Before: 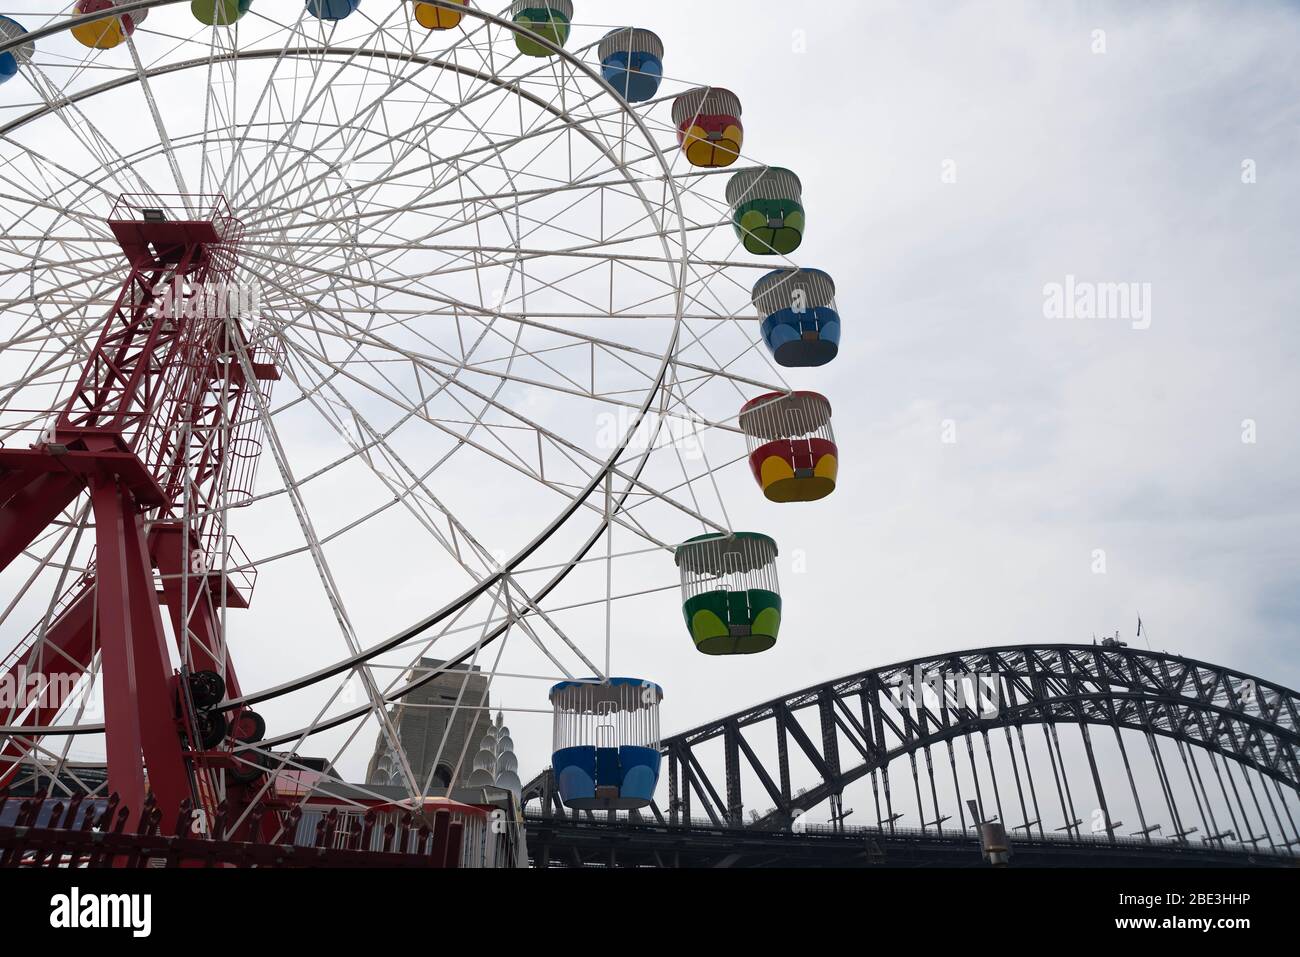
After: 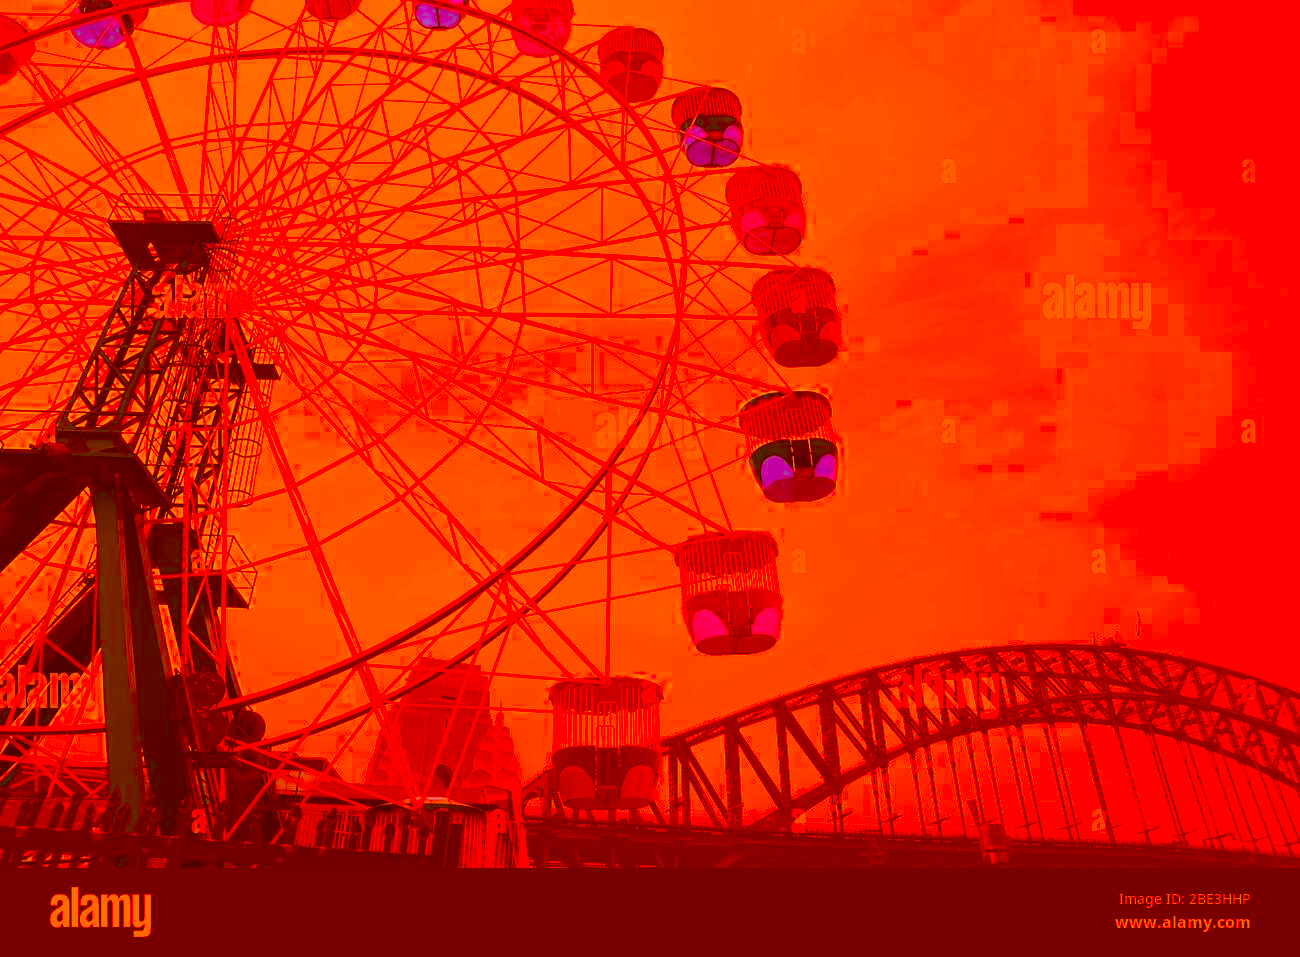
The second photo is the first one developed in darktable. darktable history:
color correction: highlights a* -39.04, highlights b* -39.25, shadows a* -39.3, shadows b* -39.92, saturation -2.97
